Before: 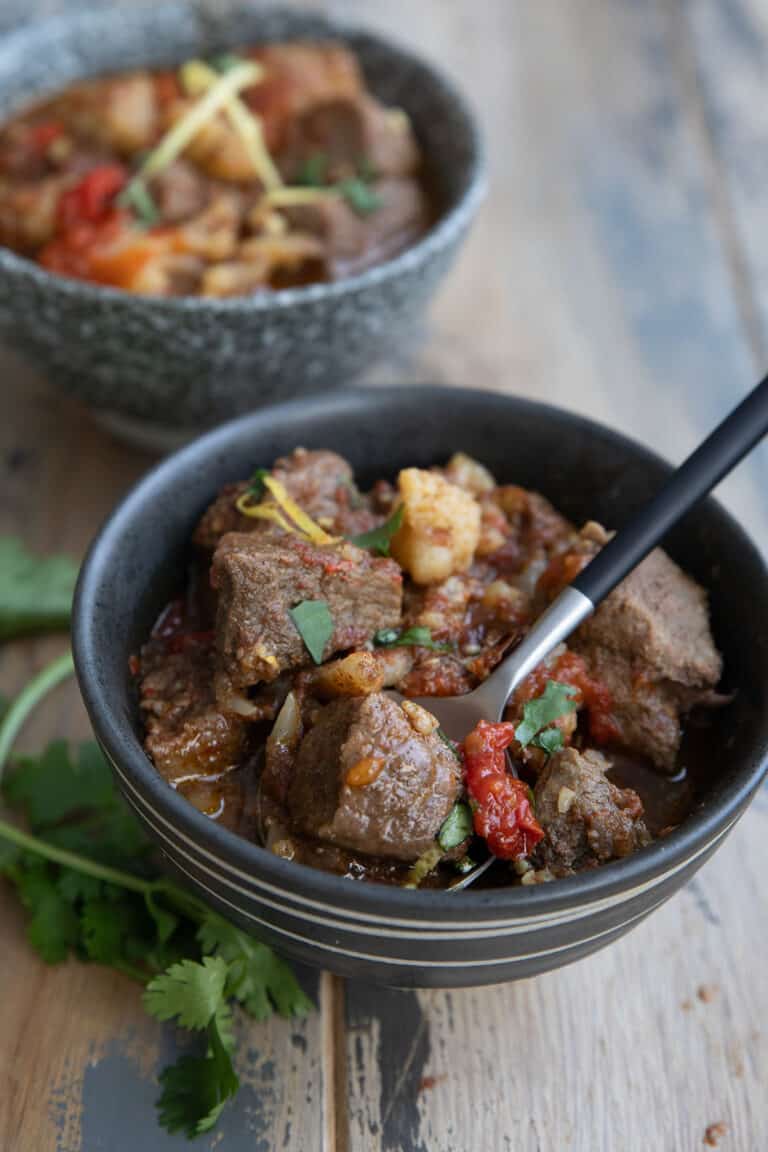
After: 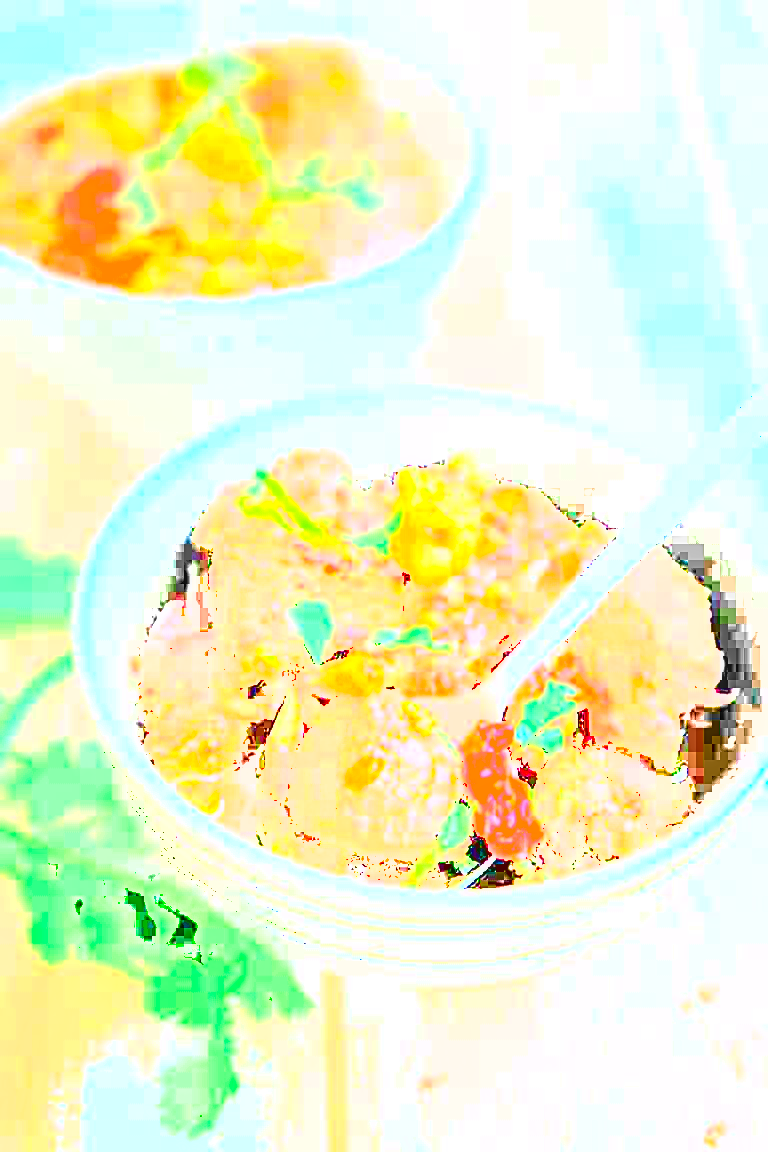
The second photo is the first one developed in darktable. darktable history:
contrast brightness saturation: saturation 0.133
sharpen: on, module defaults
exposure: exposure 7.897 EV, compensate highlight preservation false
color zones: curves: ch2 [(0, 0.5) (0.143, 0.517) (0.286, 0.571) (0.429, 0.522) (0.571, 0.5) (0.714, 0.5) (0.857, 0.5) (1, 0.5)]
local contrast: on, module defaults
tone equalizer: -8 EV 0.082 EV
shadows and highlights: shadows 40.06, highlights -54.82, low approximation 0.01, soften with gaussian
